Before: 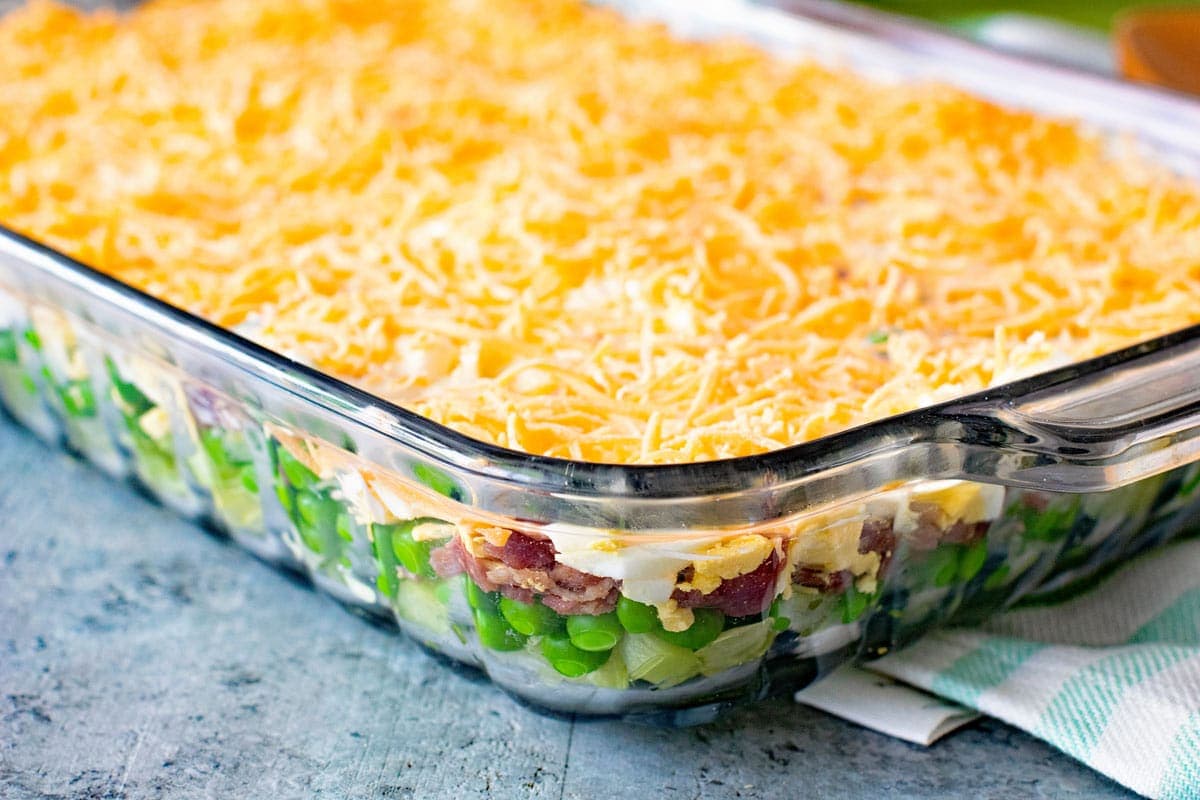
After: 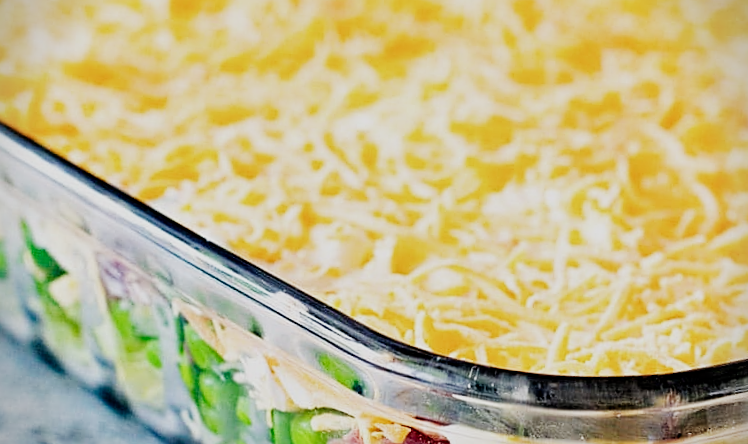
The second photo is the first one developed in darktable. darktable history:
local contrast: mode bilateral grid, contrast 20, coarseness 50, detail 120%, midtone range 0.2
vignetting: fall-off start 91.19%
sigmoid: skew -0.2, preserve hue 0%, red attenuation 0.1, red rotation 0.035, green attenuation 0.1, green rotation -0.017, blue attenuation 0.15, blue rotation -0.052, base primaries Rec2020
sharpen: on, module defaults
contrast equalizer: y [[0.5 ×6], [0.5 ×6], [0.975, 0.964, 0.925, 0.865, 0.793, 0.721], [0 ×6], [0 ×6]]
crop and rotate: angle -4.99°, left 2.122%, top 6.945%, right 27.566%, bottom 30.519%
